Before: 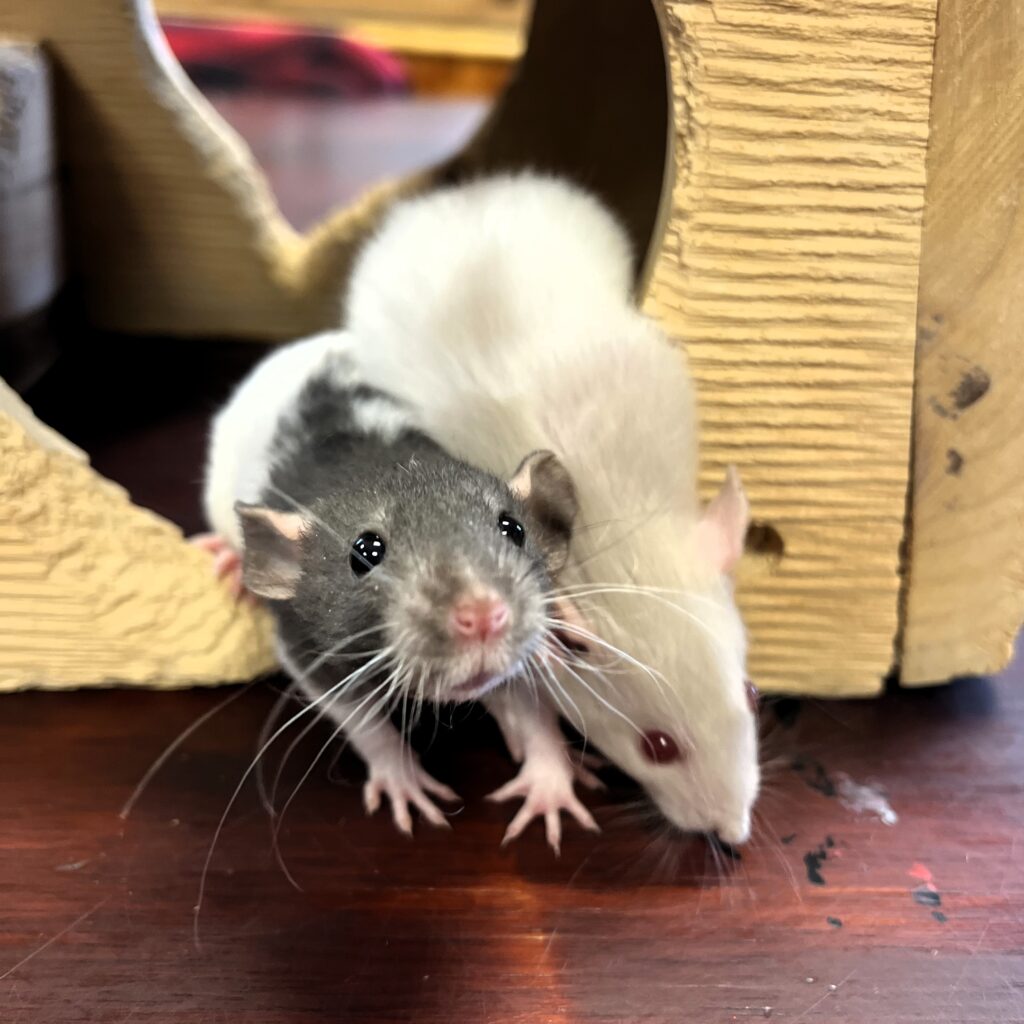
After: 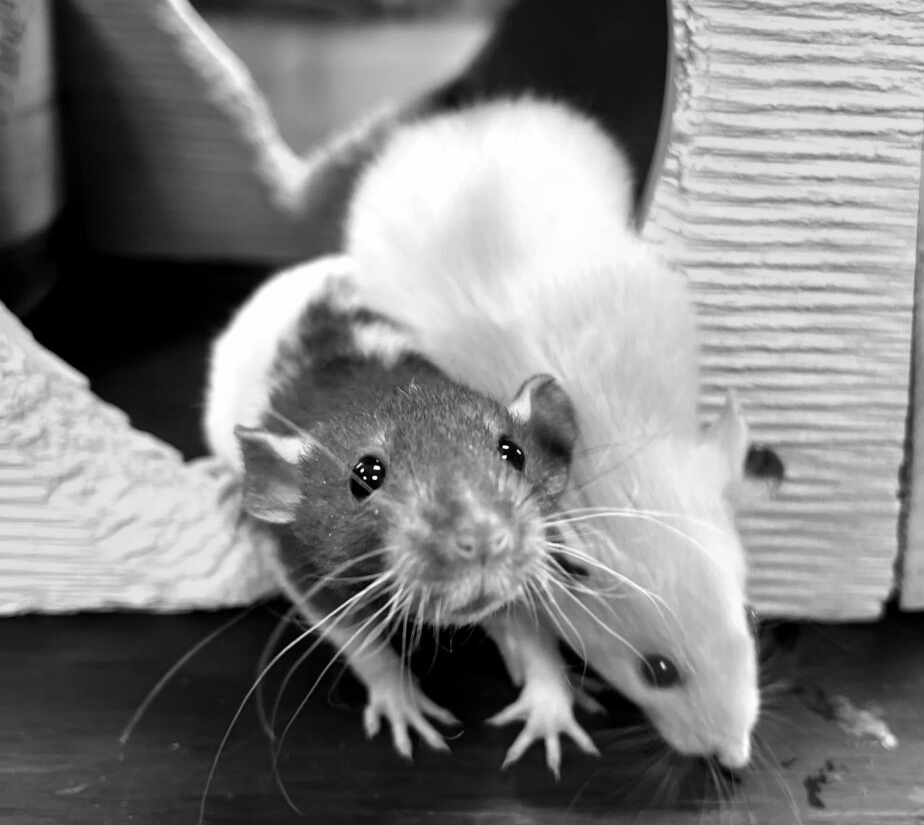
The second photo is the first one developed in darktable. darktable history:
tone equalizer: on, module defaults
monochrome: on, module defaults
color balance rgb: linear chroma grading › global chroma -0.67%, saturation formula JzAzBz (2021)
crop: top 7.49%, right 9.717%, bottom 11.943%
